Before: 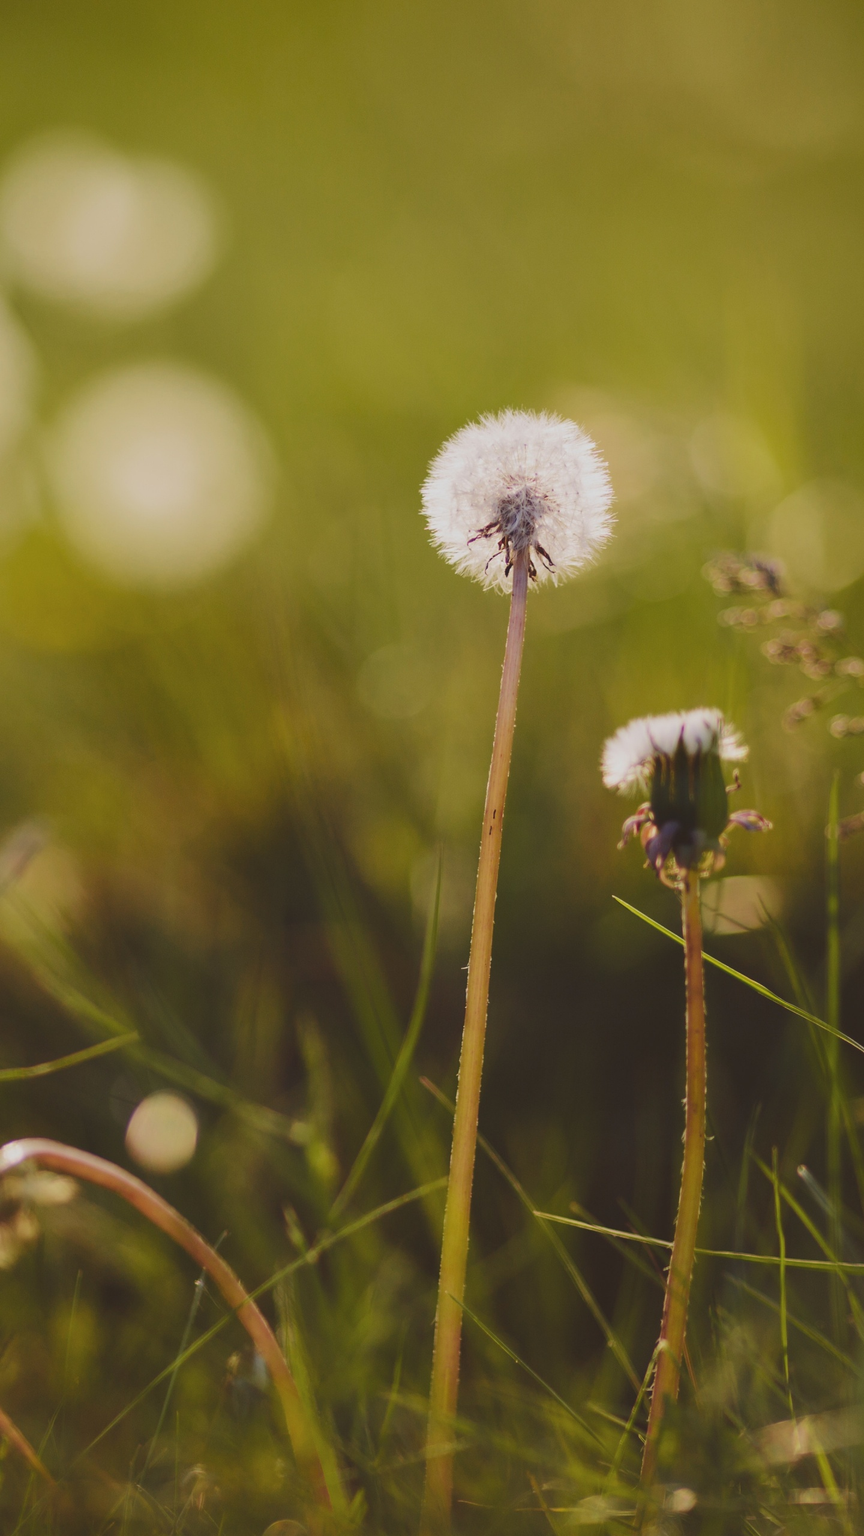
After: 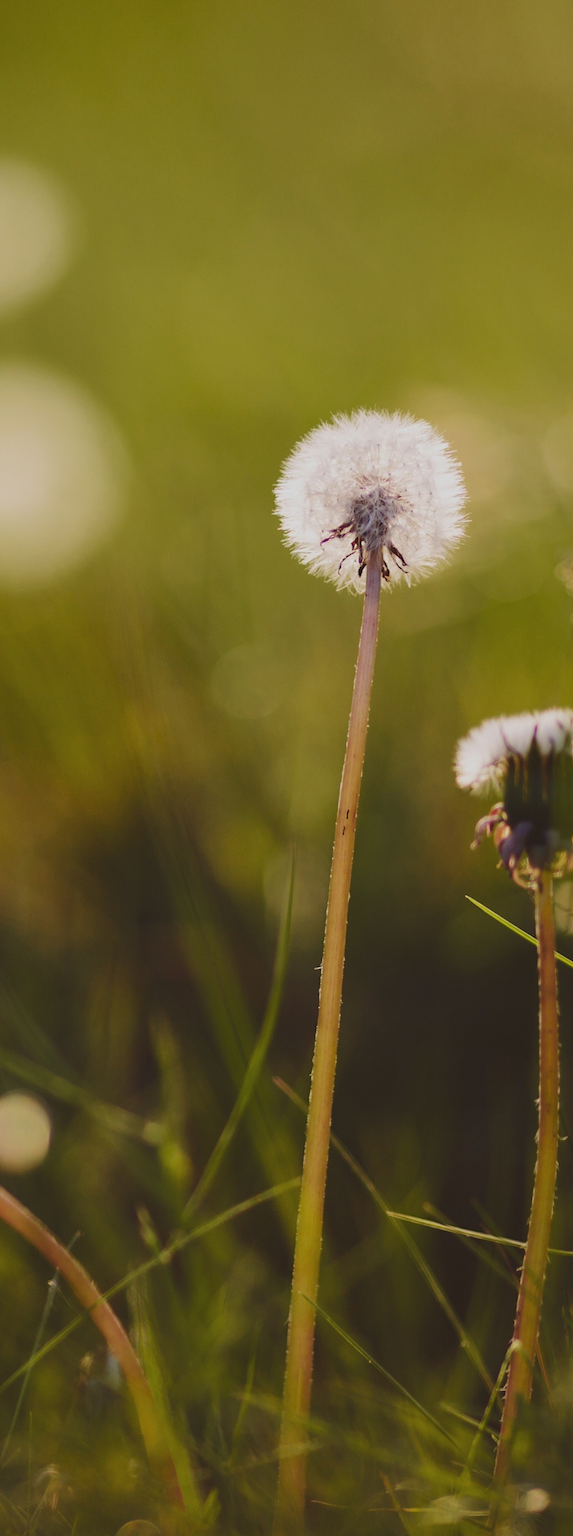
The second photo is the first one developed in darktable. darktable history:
contrast brightness saturation: contrast 0.032, brightness -0.032
crop: left 17.034%, right 16.637%
